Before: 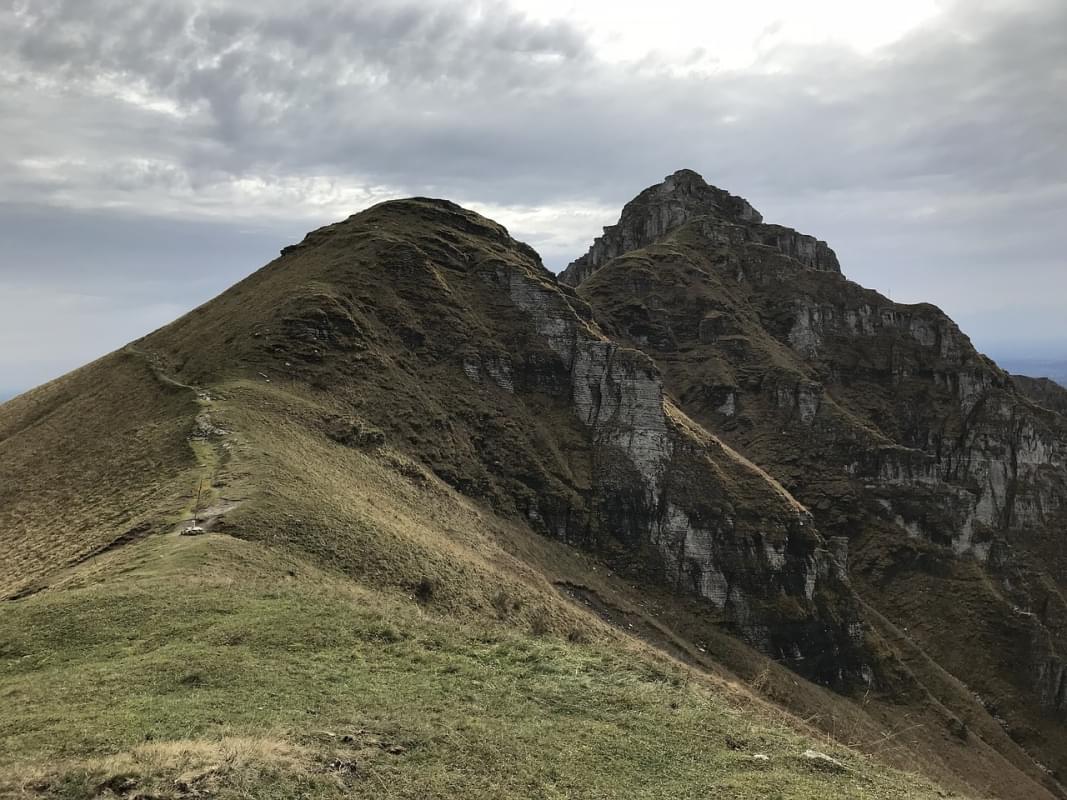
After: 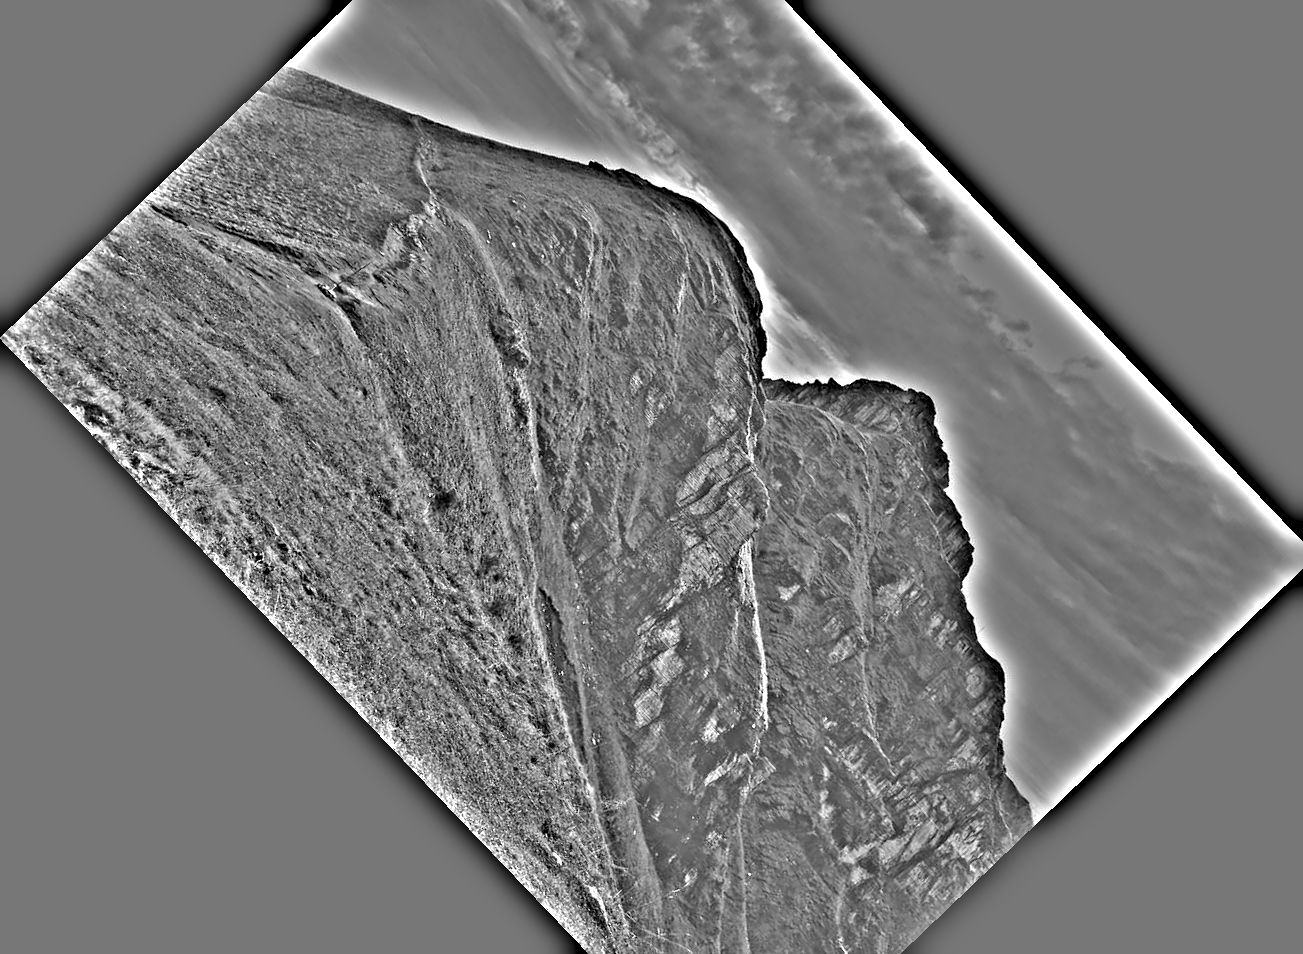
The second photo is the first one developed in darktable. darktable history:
crop and rotate: angle -46.26°, top 16.234%, right 0.912%, bottom 11.704%
highpass: on, module defaults
